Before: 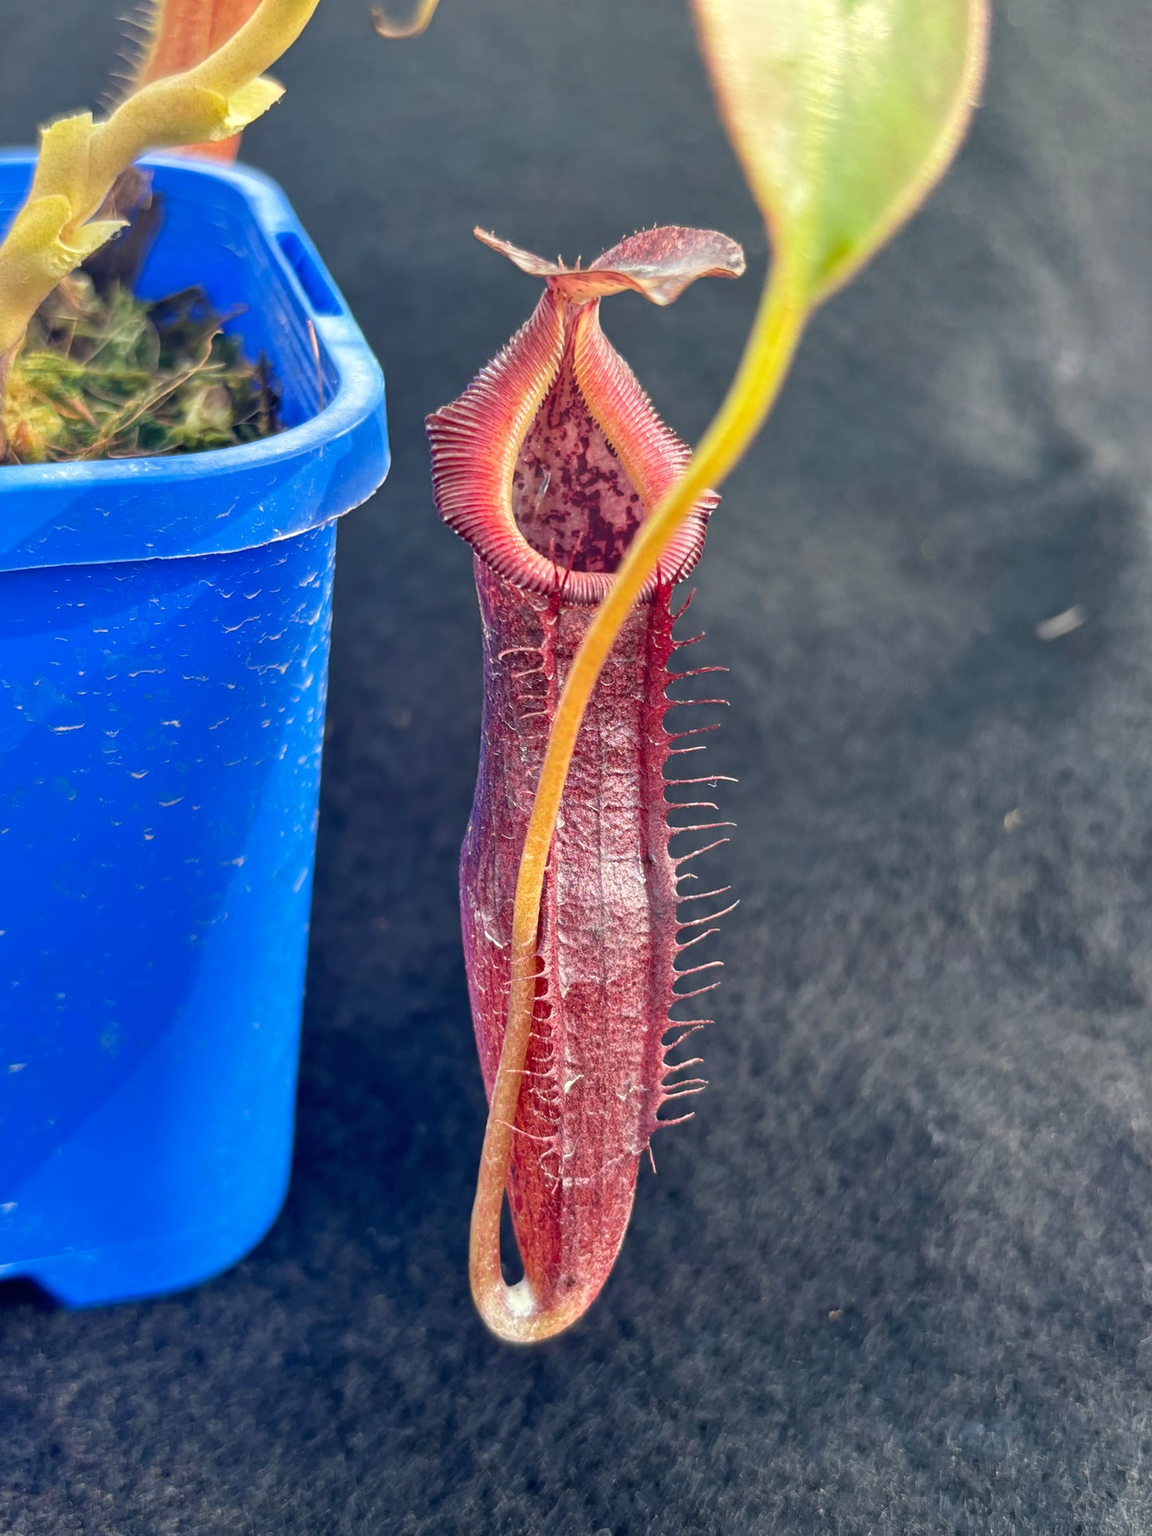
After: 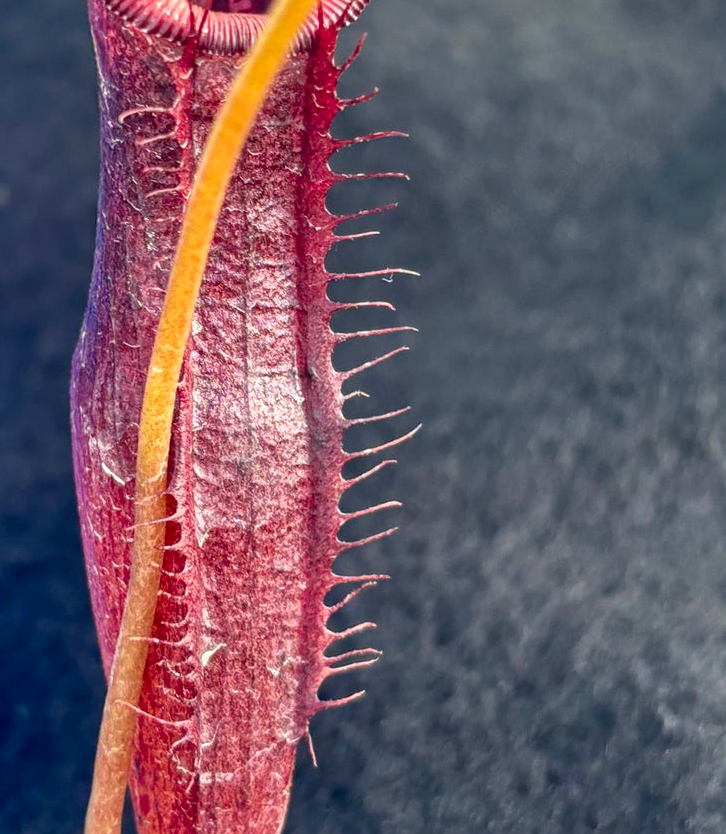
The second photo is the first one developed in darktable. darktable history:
local contrast: on, module defaults
crop: left 35.03%, top 36.625%, right 14.663%, bottom 20.057%
contrast brightness saturation: saturation 0.13
